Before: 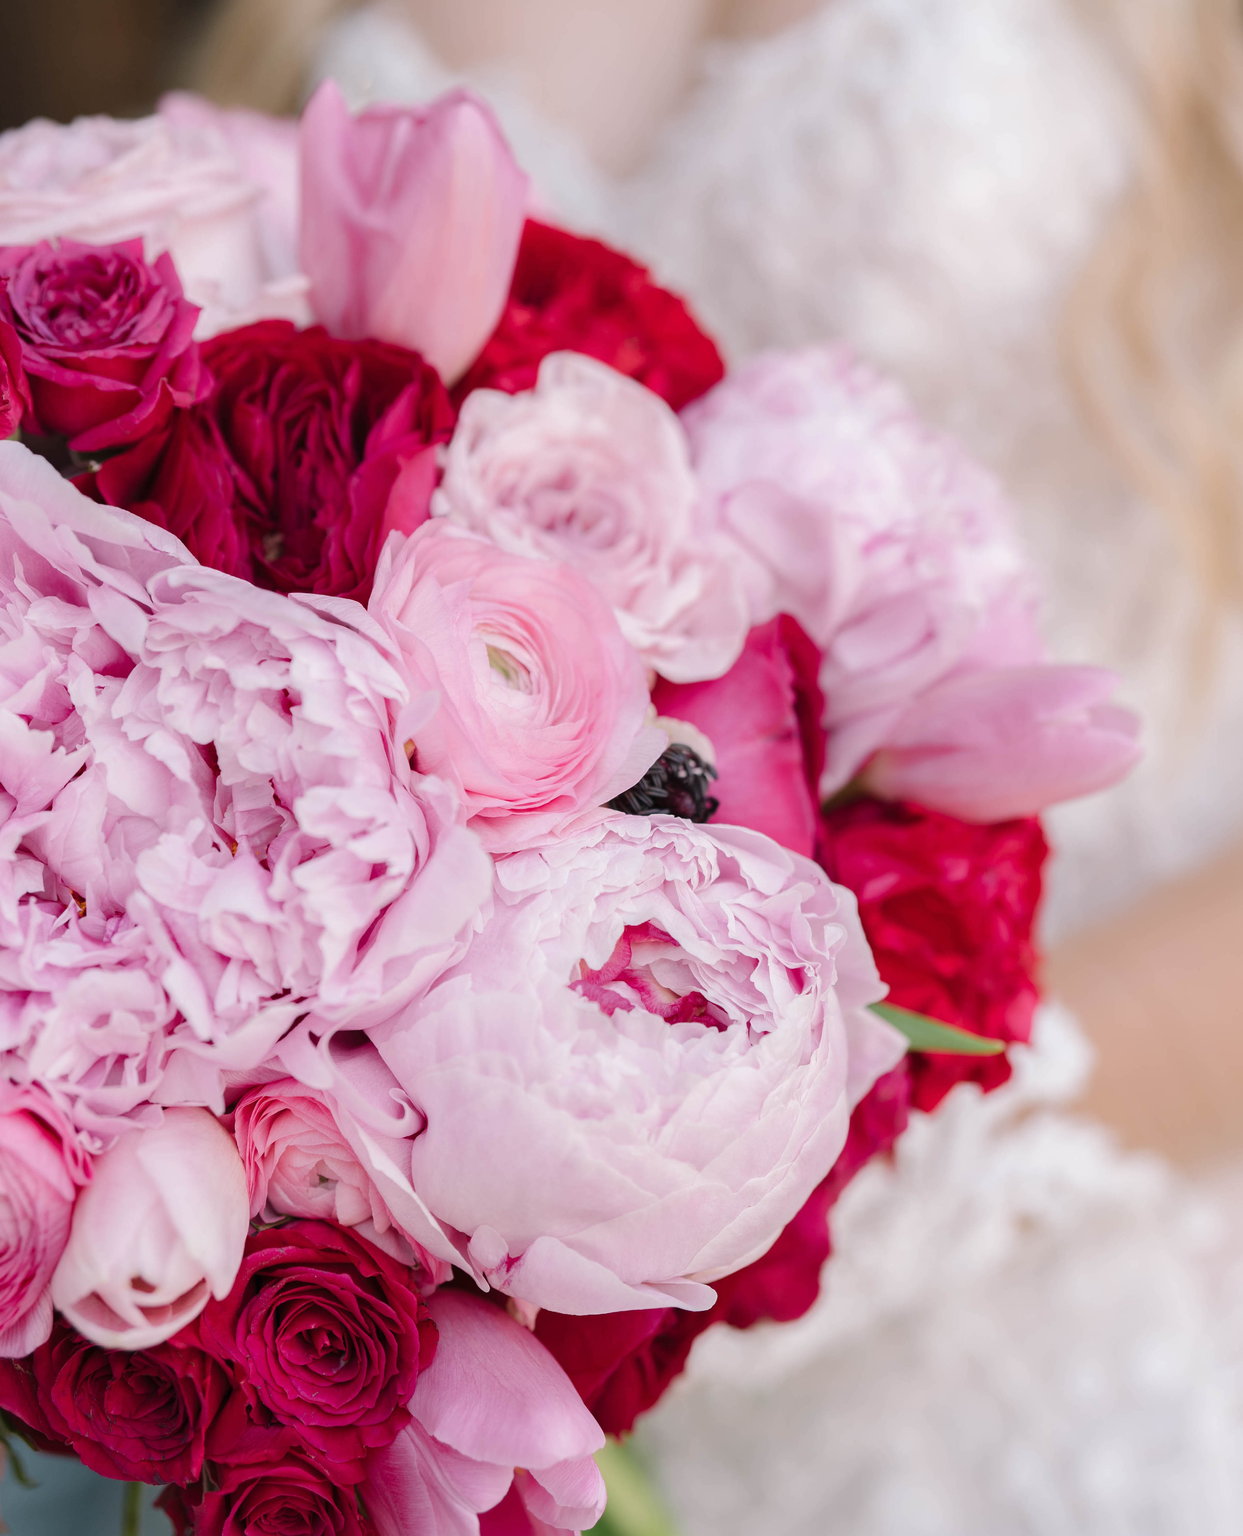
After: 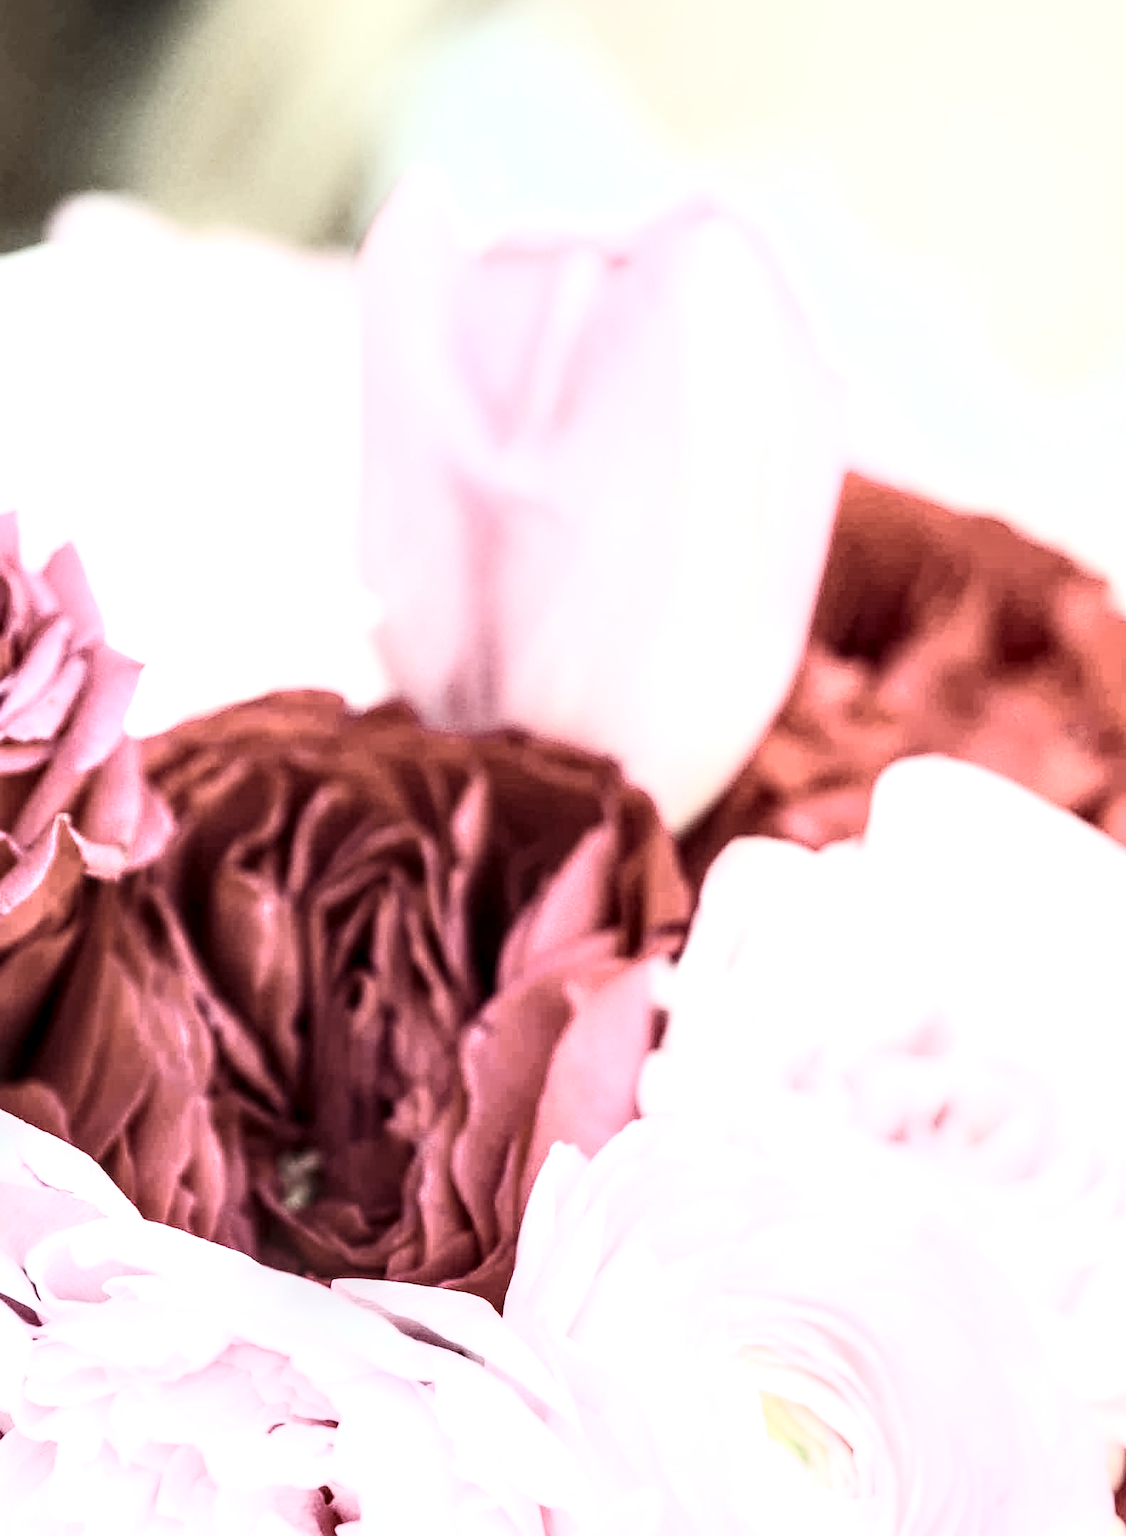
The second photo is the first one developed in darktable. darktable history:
crop and rotate: left 10.817%, top 0.062%, right 47.194%, bottom 53.626%
exposure: black level correction -0.002, exposure 0.708 EV, compensate exposure bias true, compensate highlight preservation false
contrast brightness saturation: contrast 0.57, brightness 0.57, saturation -0.34
local contrast: highlights 19%, detail 186%
color correction: highlights a* -8, highlights b* 3.1
